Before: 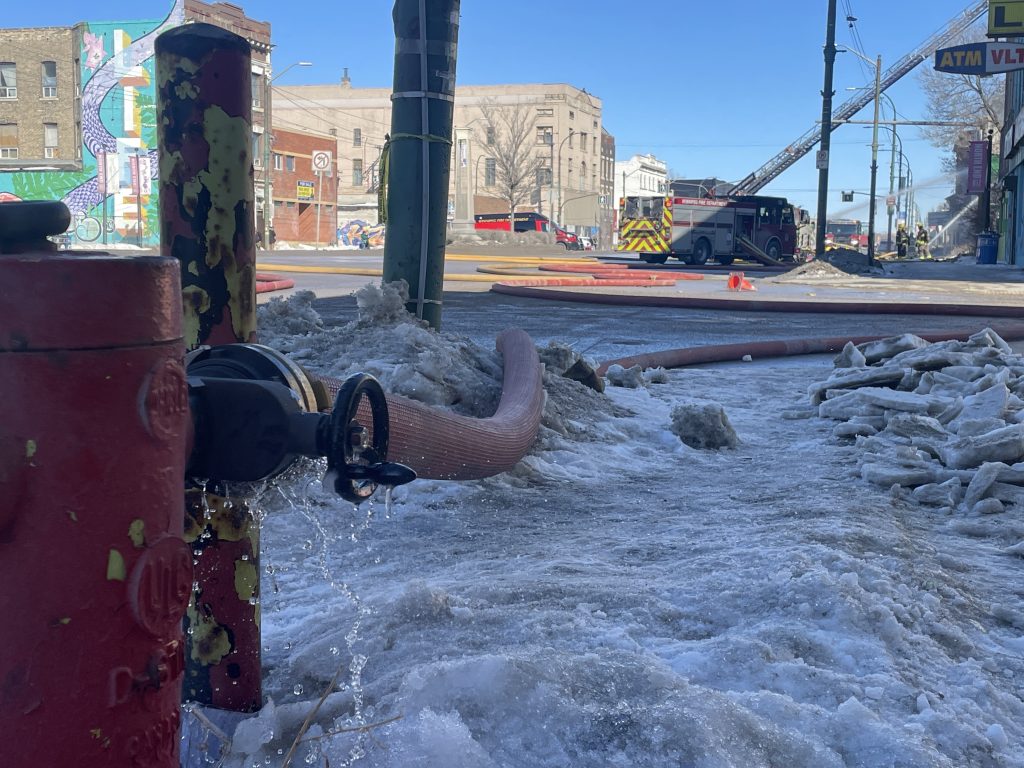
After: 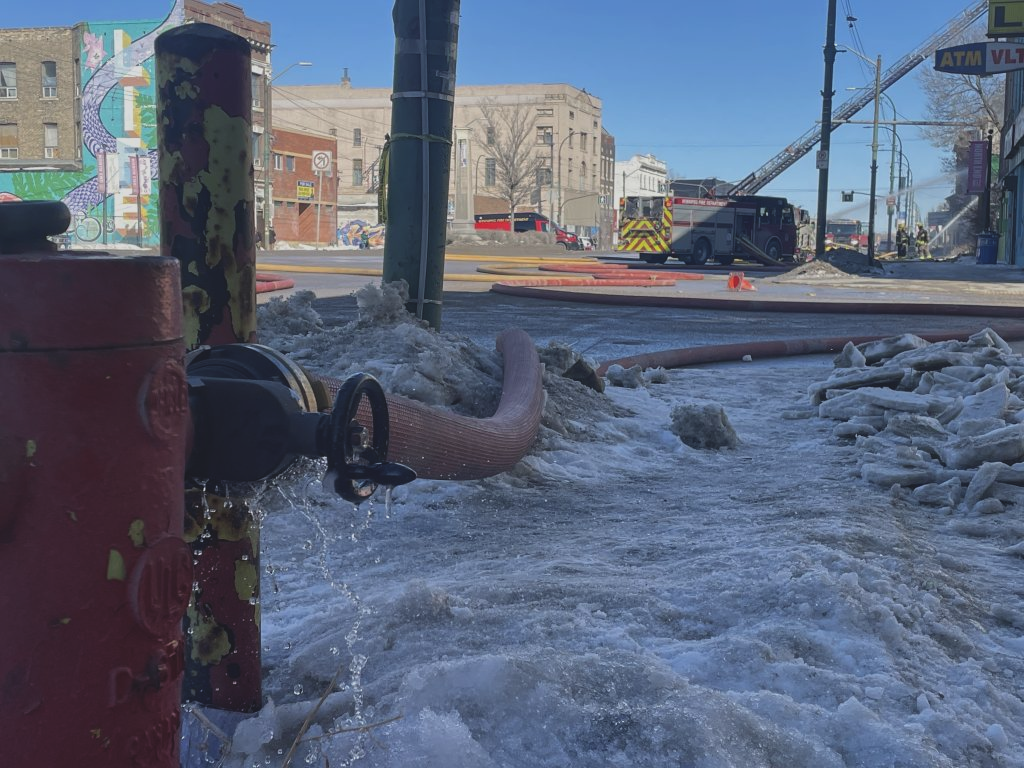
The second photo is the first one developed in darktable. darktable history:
exposure: black level correction -0.015, exposure -0.5 EV, compensate highlight preservation false
base curve: curves: ch0 [(0, 0) (0.297, 0.298) (1, 1)], preserve colors none
